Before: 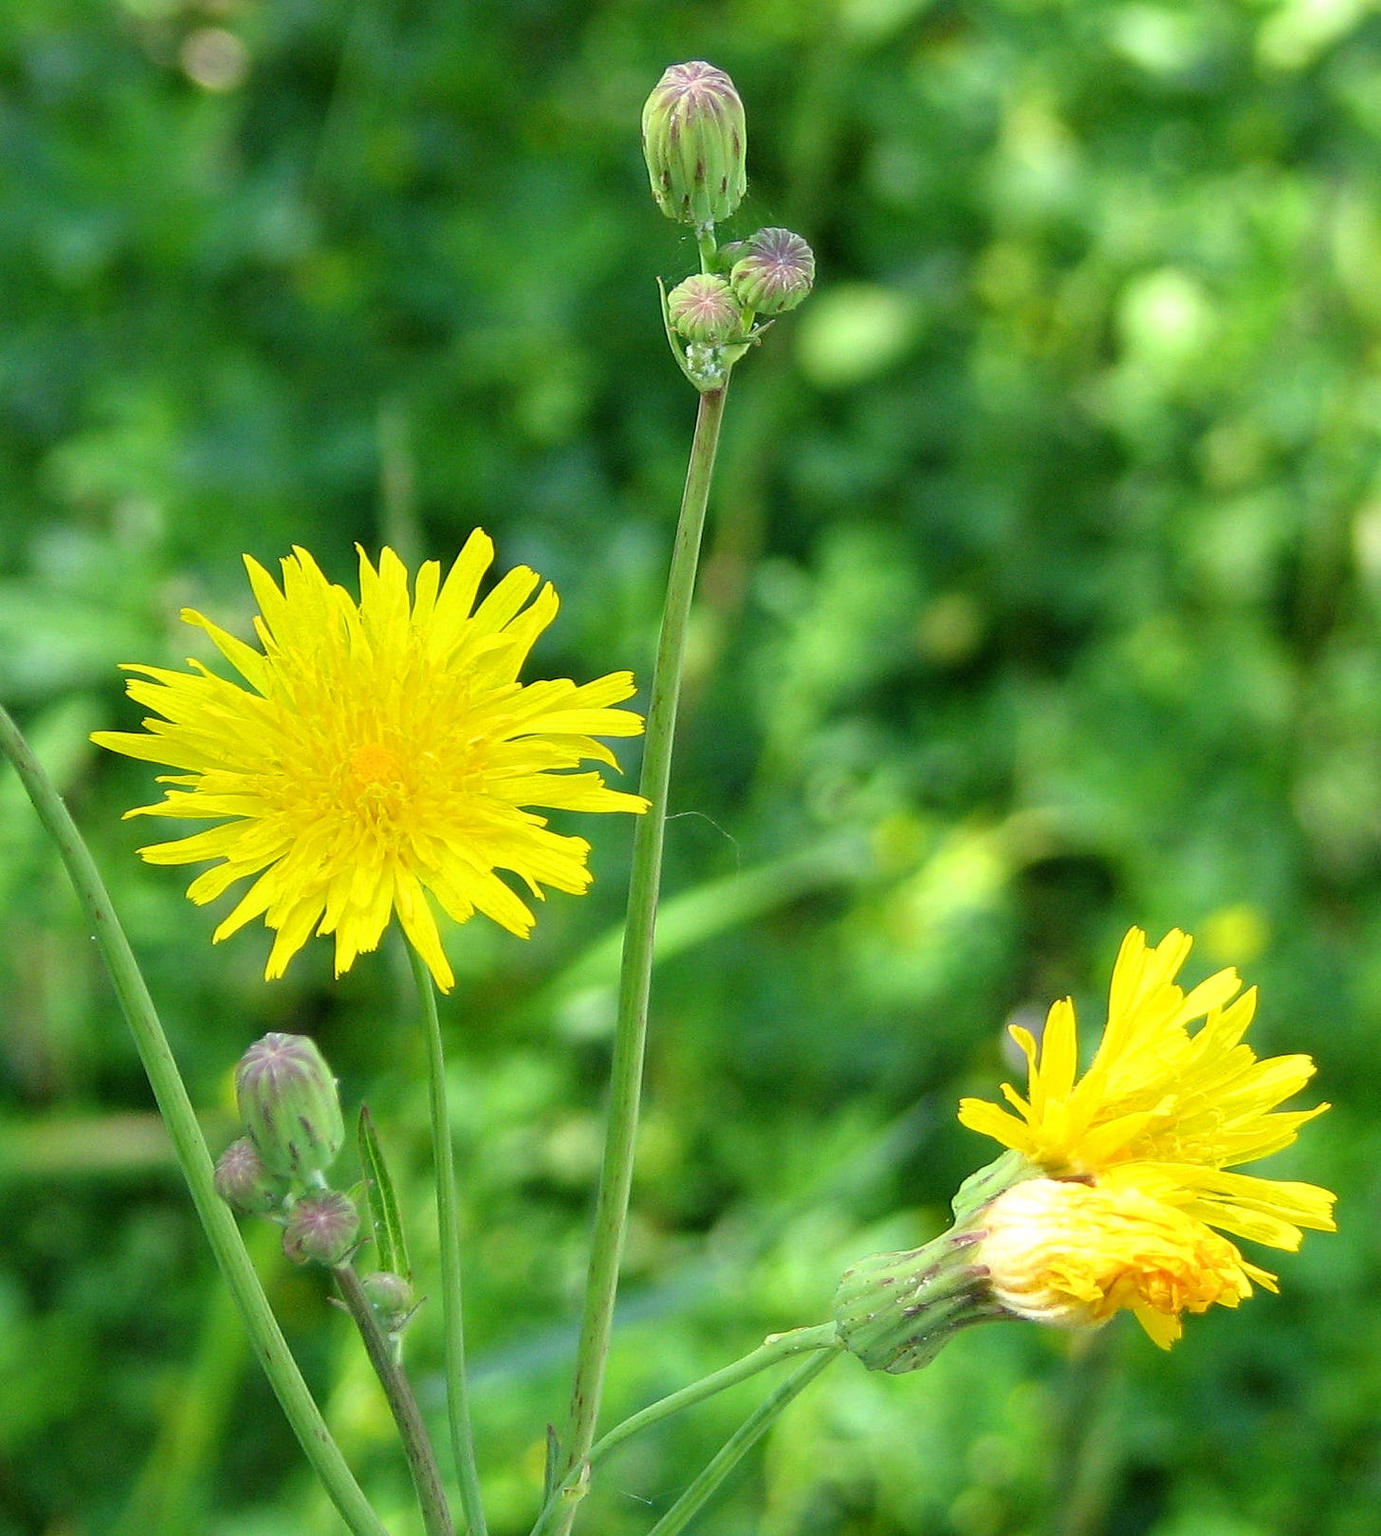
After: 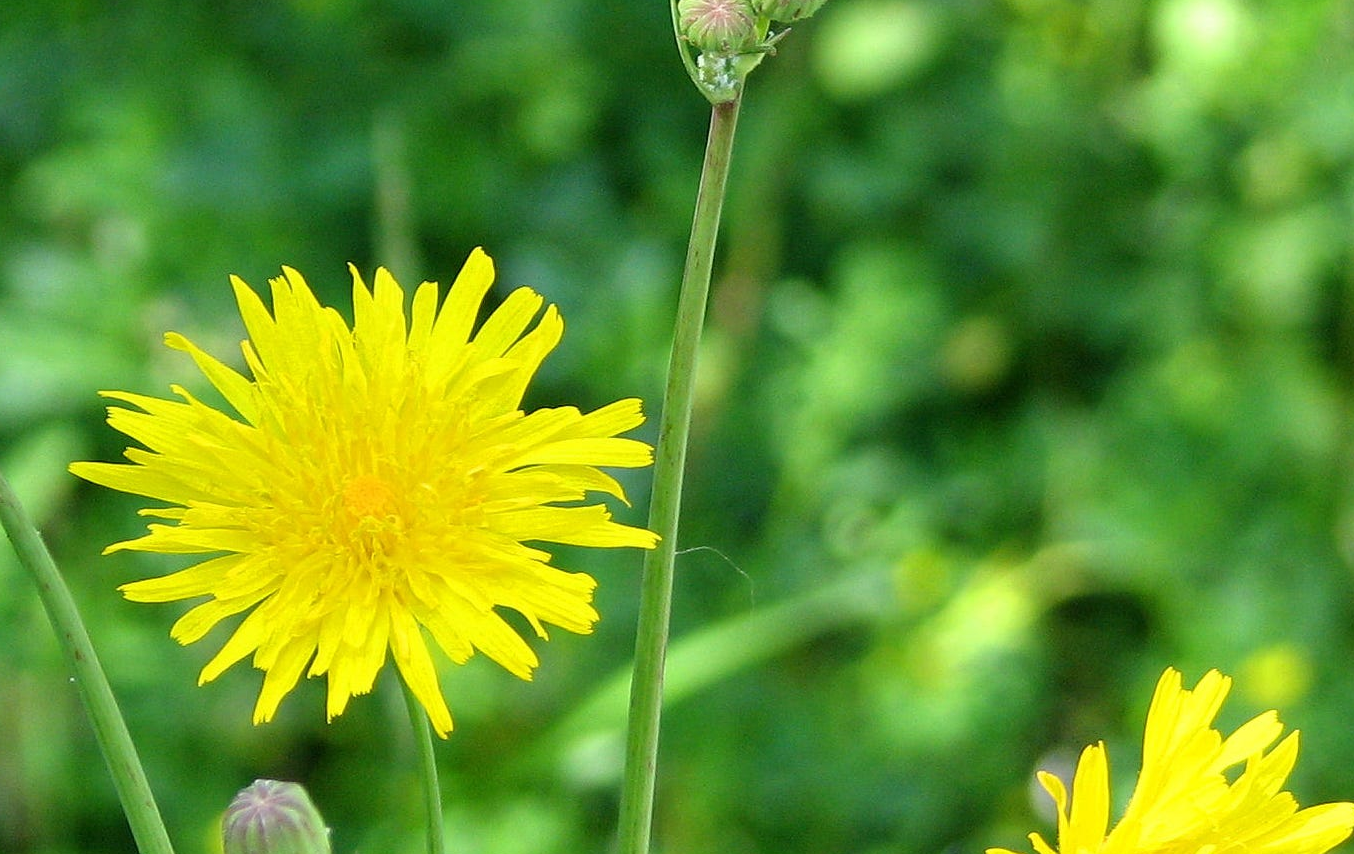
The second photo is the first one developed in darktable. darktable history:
crop: left 1.845%, top 19.111%, right 5.127%, bottom 28.08%
